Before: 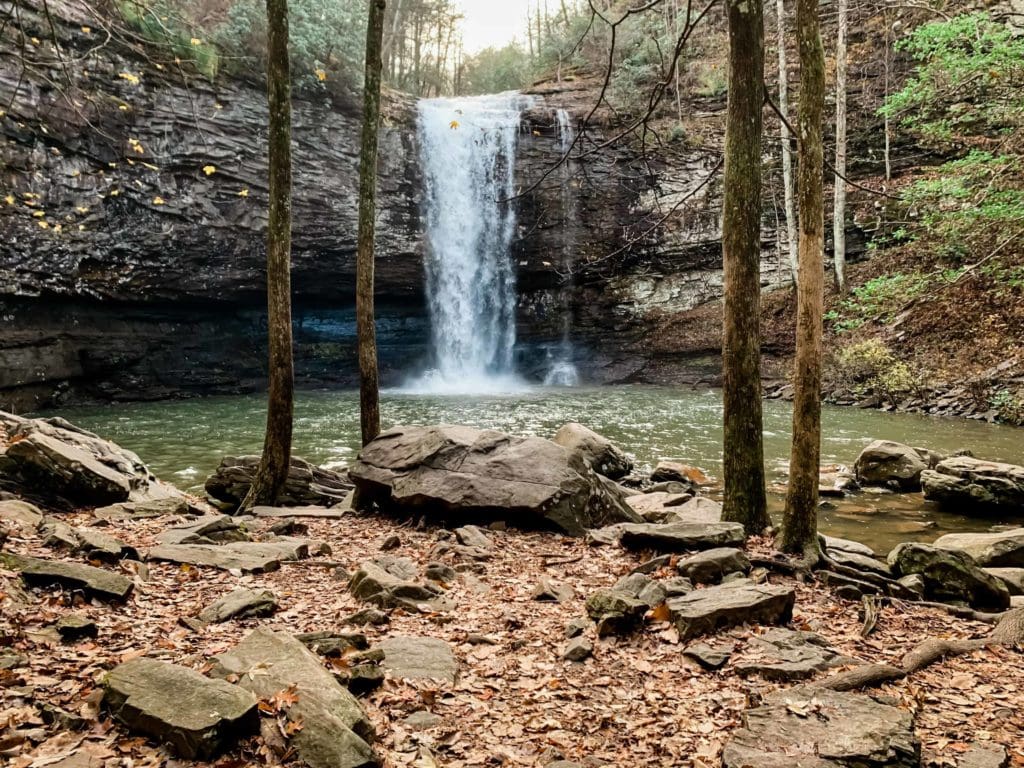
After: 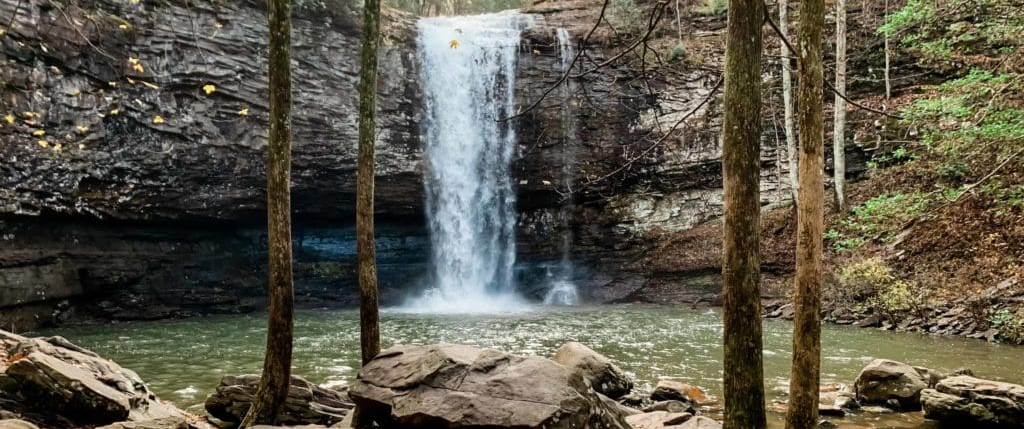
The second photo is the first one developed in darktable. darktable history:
crop and rotate: top 10.629%, bottom 33.459%
